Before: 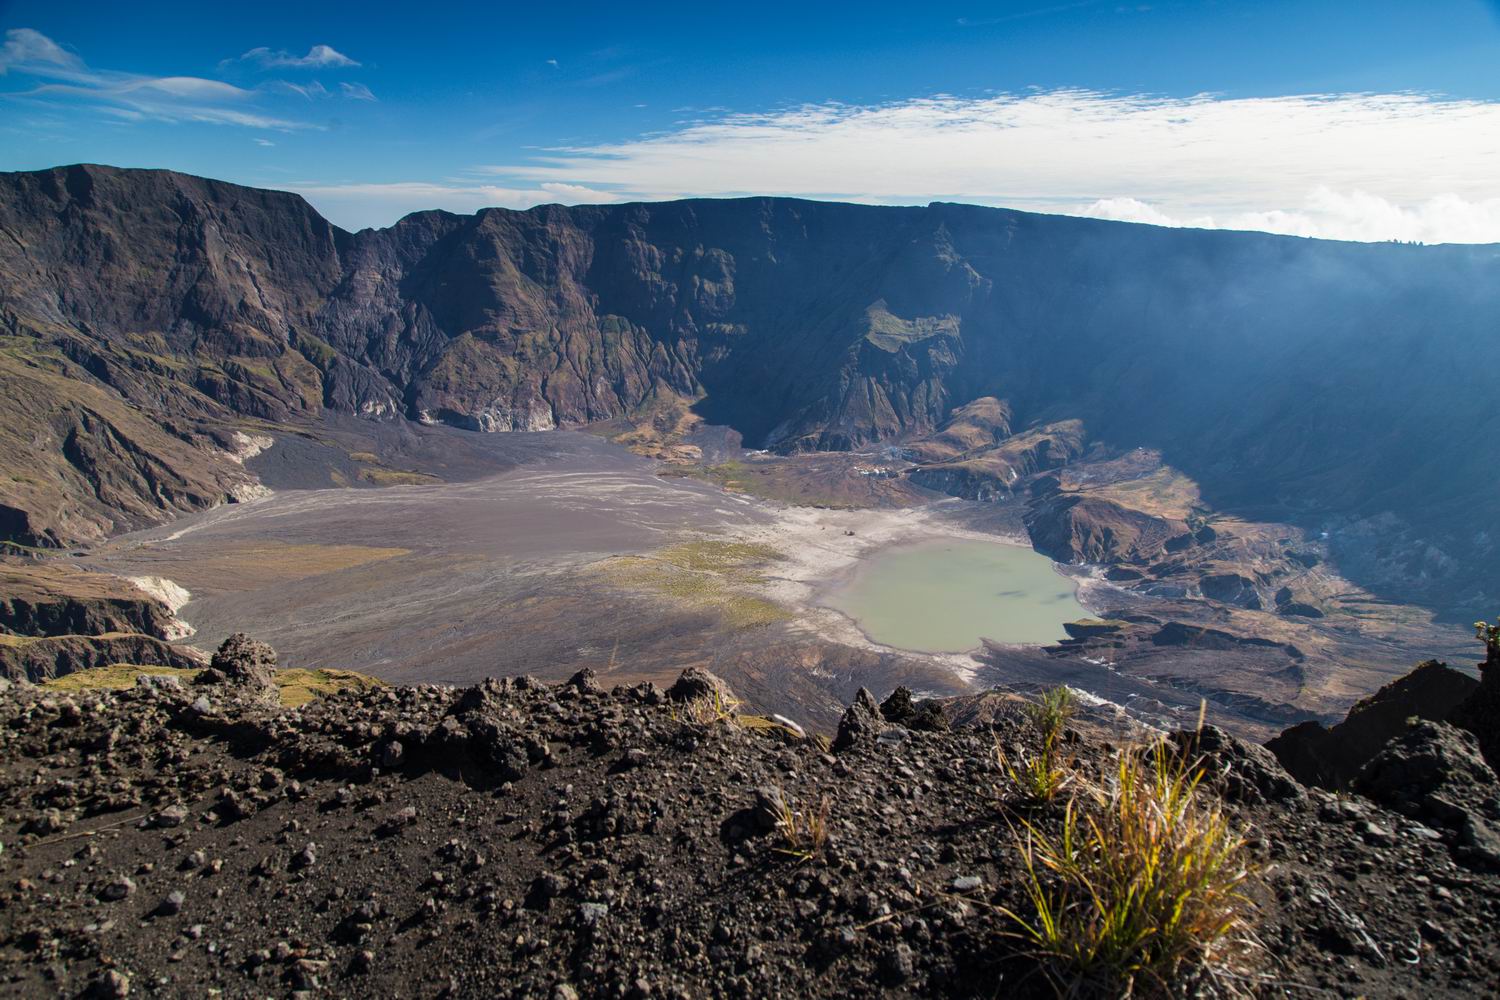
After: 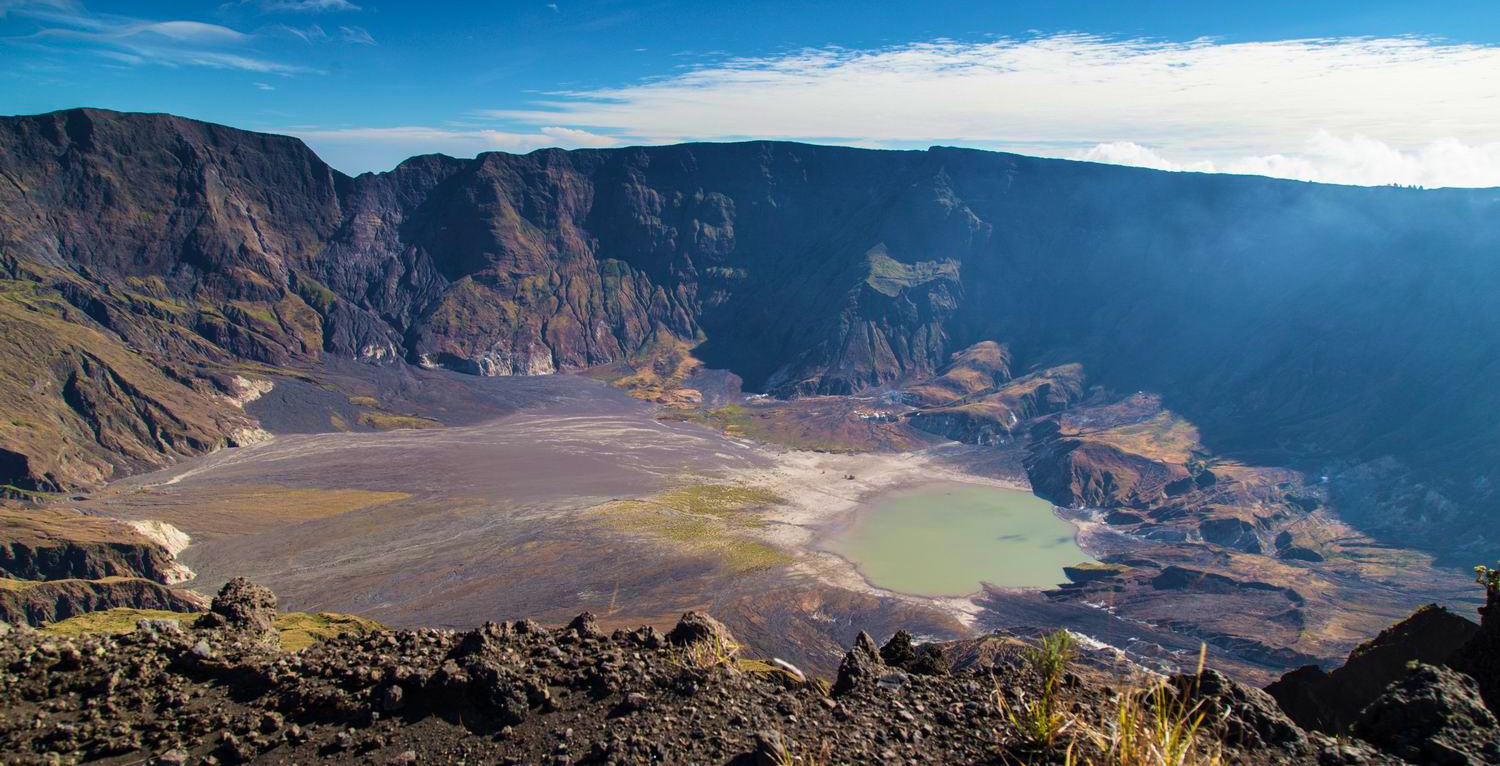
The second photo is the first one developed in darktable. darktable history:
crop: top 5.667%, bottom 17.637%
velvia: strength 45%
